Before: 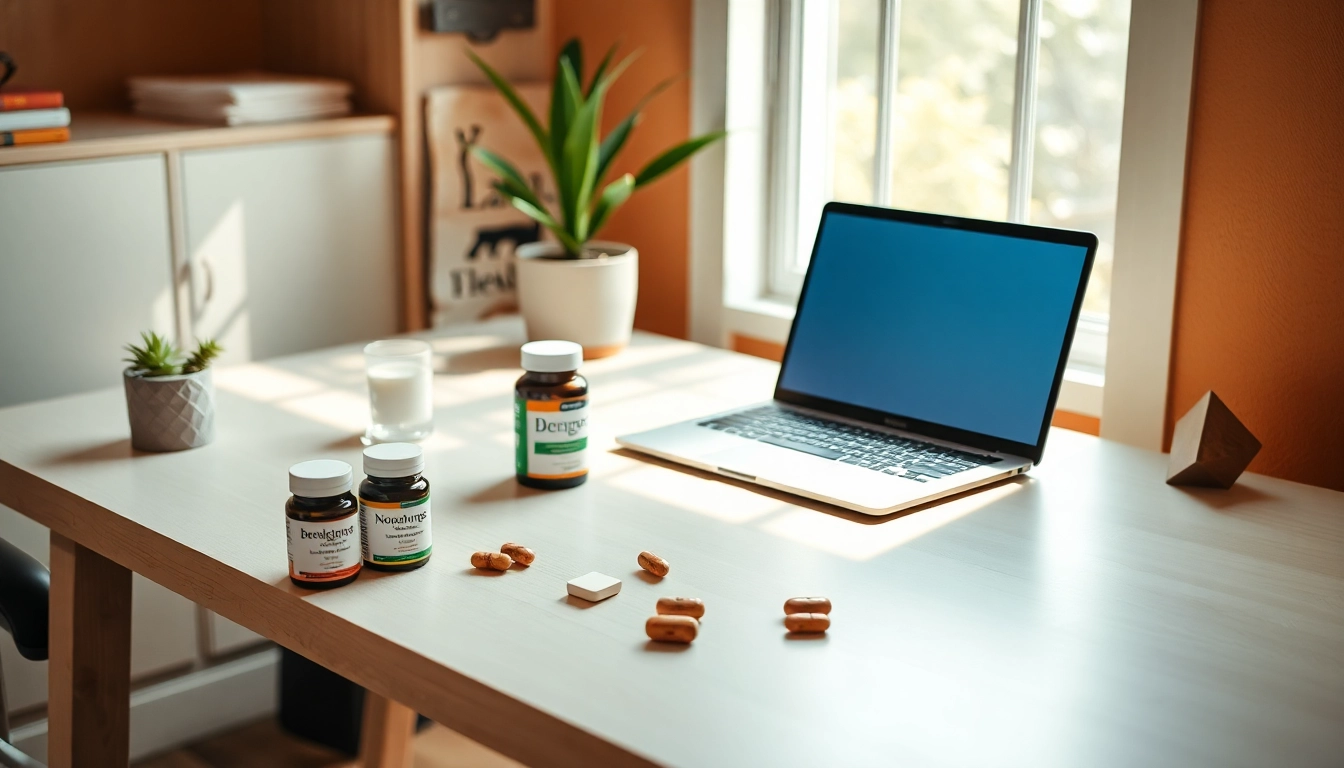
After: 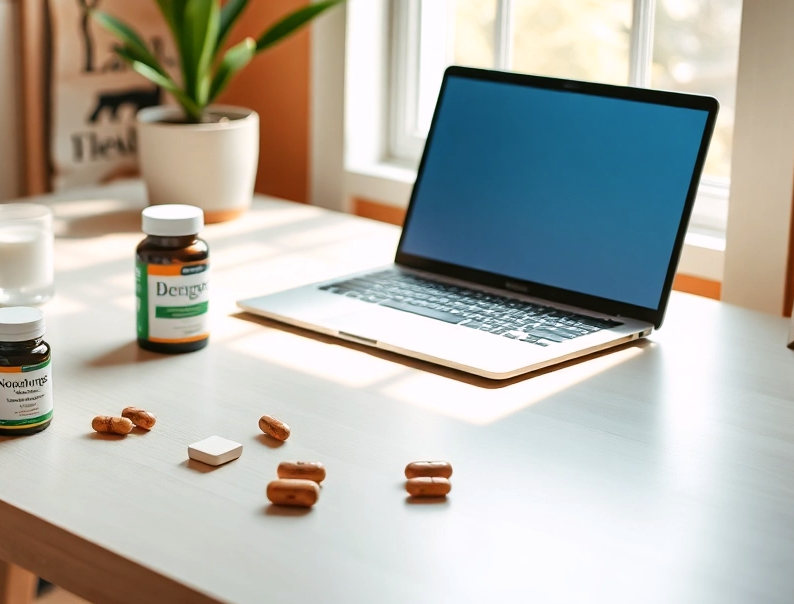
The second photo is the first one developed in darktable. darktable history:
color correction: highlights a* 3.12, highlights b* -1.55, shadows a* -0.101, shadows b* 2.52, saturation 0.98
crop and rotate: left 28.256%, top 17.734%, right 12.656%, bottom 3.573%
